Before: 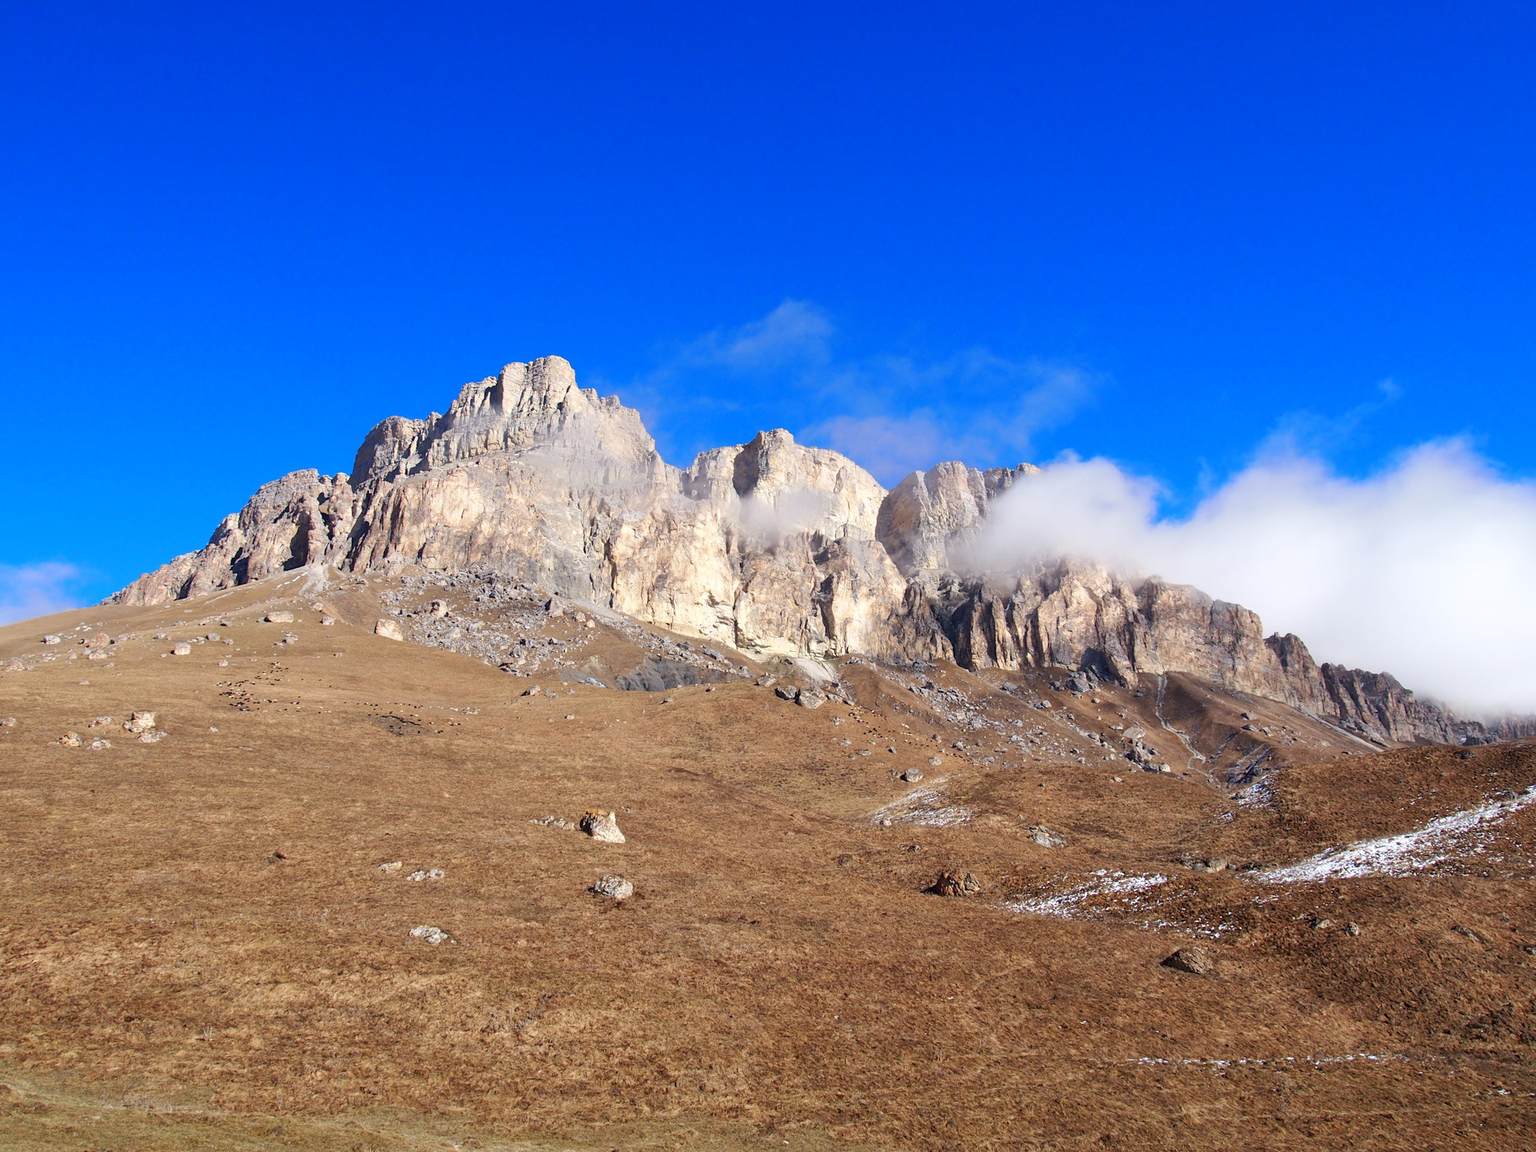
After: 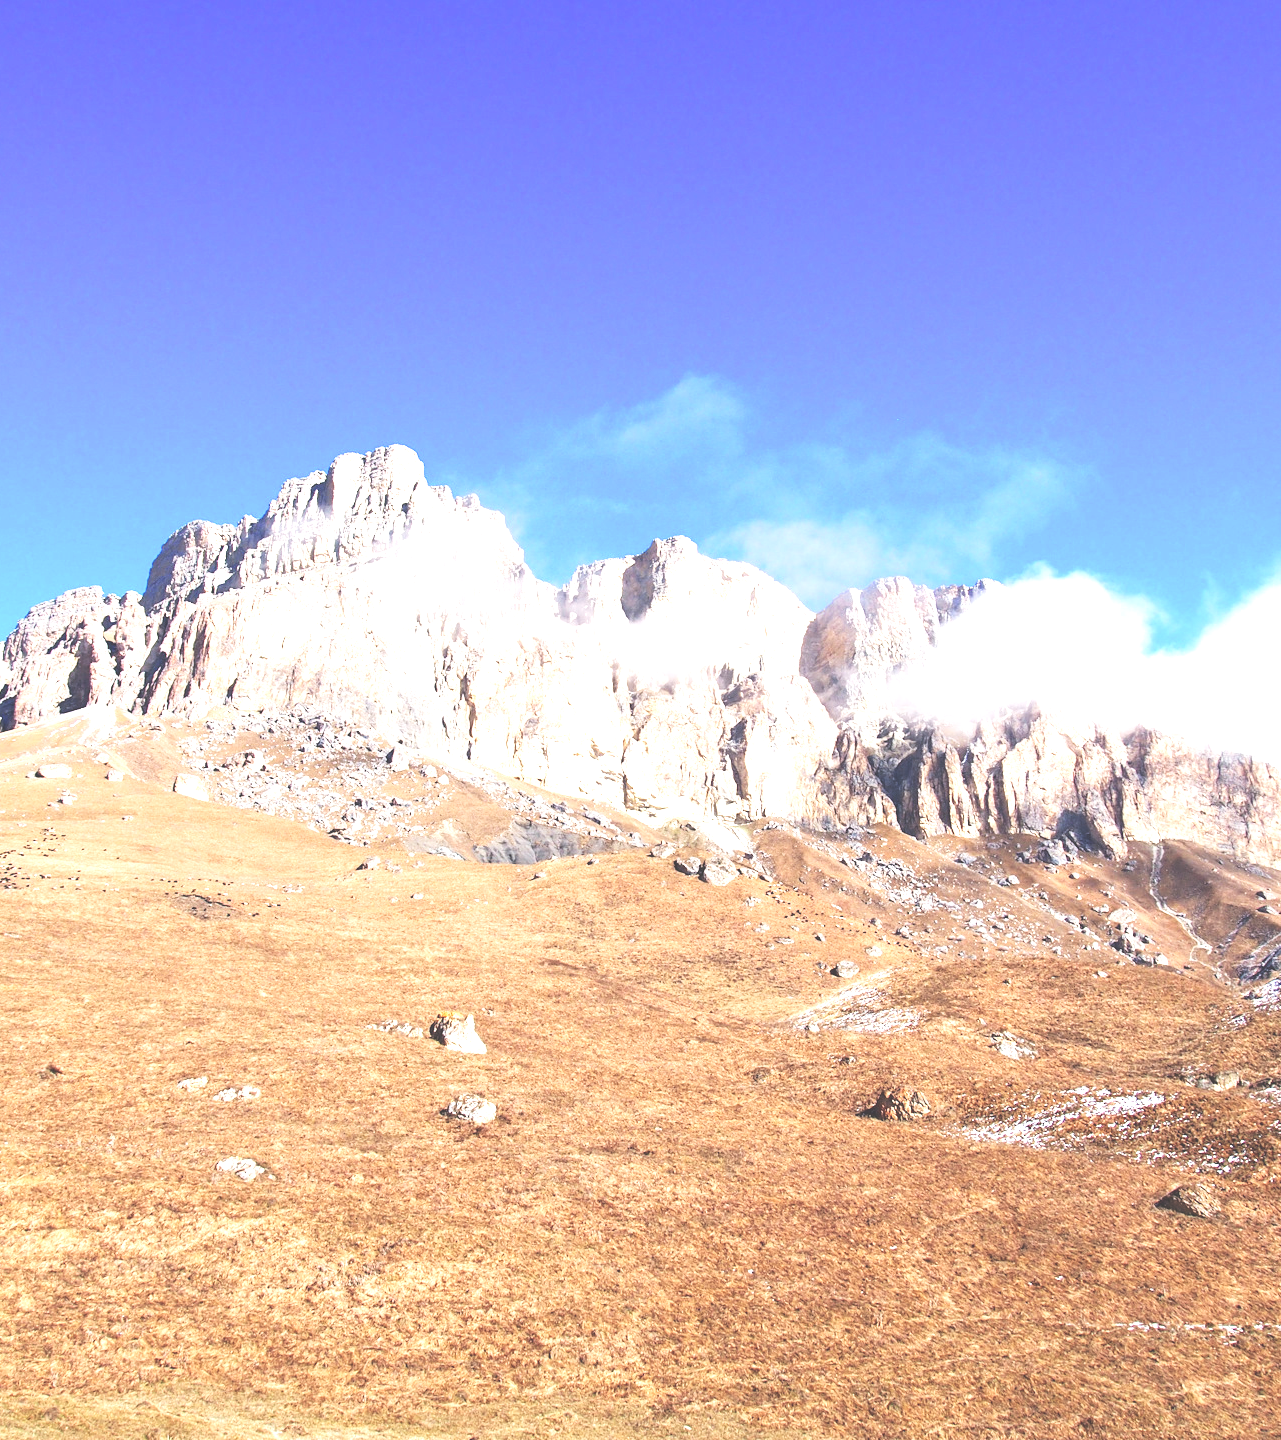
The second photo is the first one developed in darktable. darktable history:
exposure: black level correction -0.023, exposure 1.397 EV, compensate exposure bias true, compensate highlight preservation false
crop: left 15.378%, right 17.887%
tone curve: curves: ch0 [(0, 0) (0.08, 0.06) (0.17, 0.14) (0.5, 0.5) (0.83, 0.86) (0.92, 0.94) (1, 1)], preserve colors none
